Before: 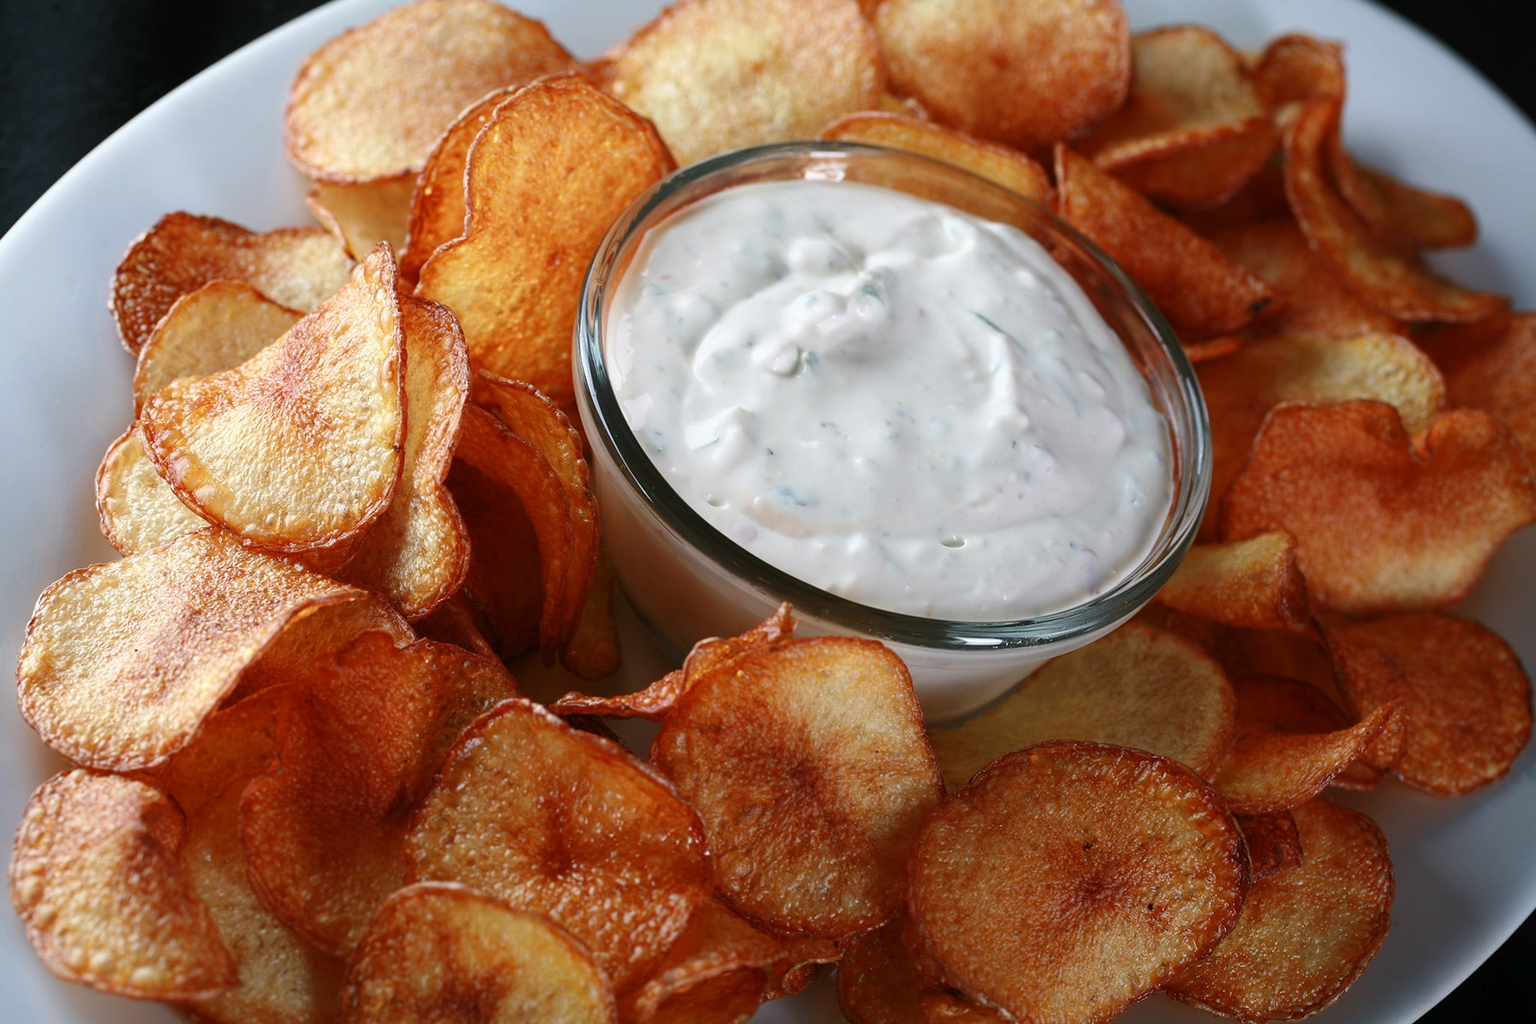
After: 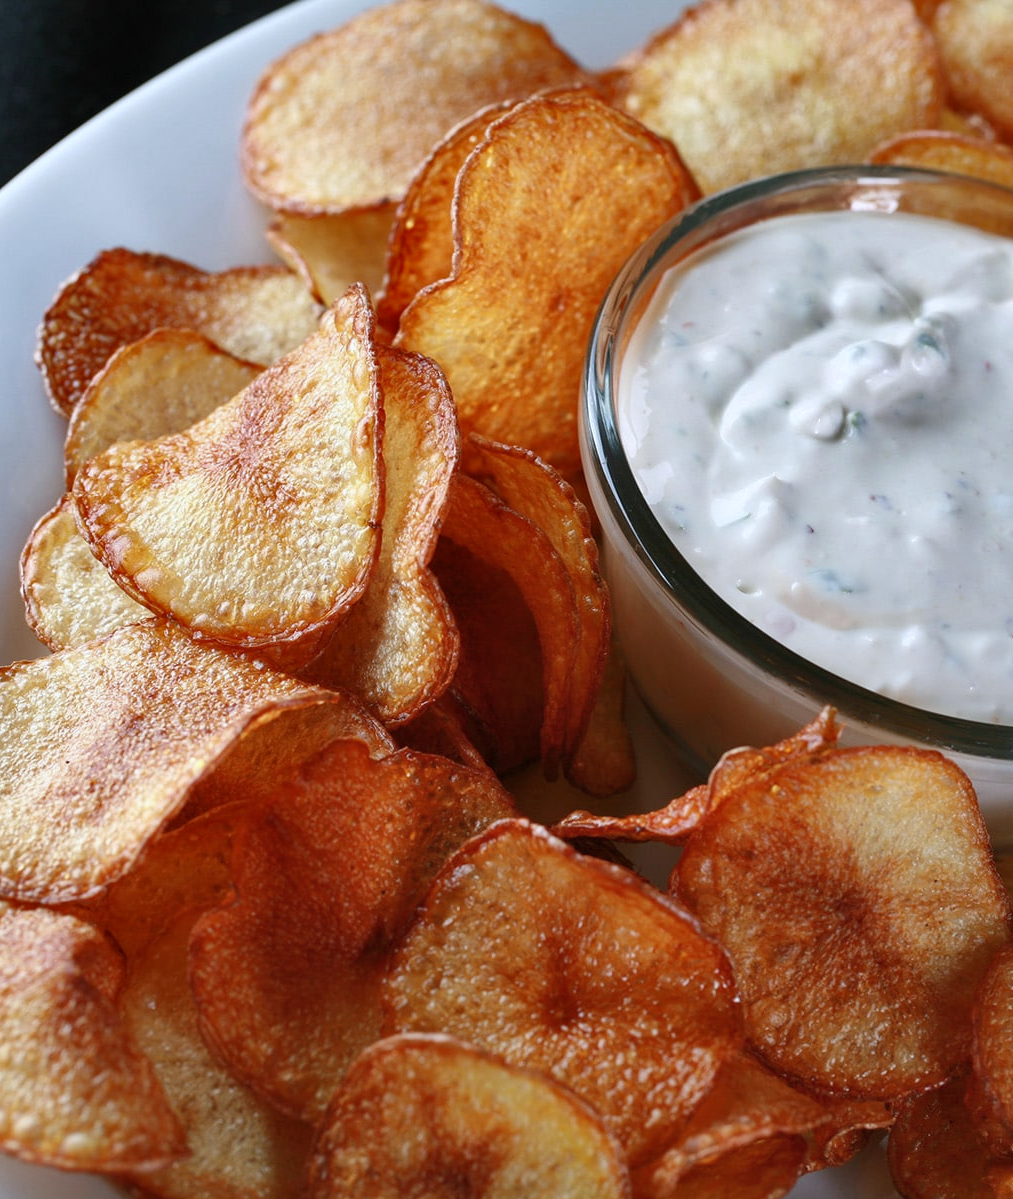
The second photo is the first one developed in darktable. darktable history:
shadows and highlights: low approximation 0.01, soften with gaussian
crop: left 5.114%, right 38.589%
tone equalizer: -7 EV 0.13 EV, smoothing diameter 25%, edges refinement/feathering 10, preserve details guided filter
white balance: red 0.976, blue 1.04
